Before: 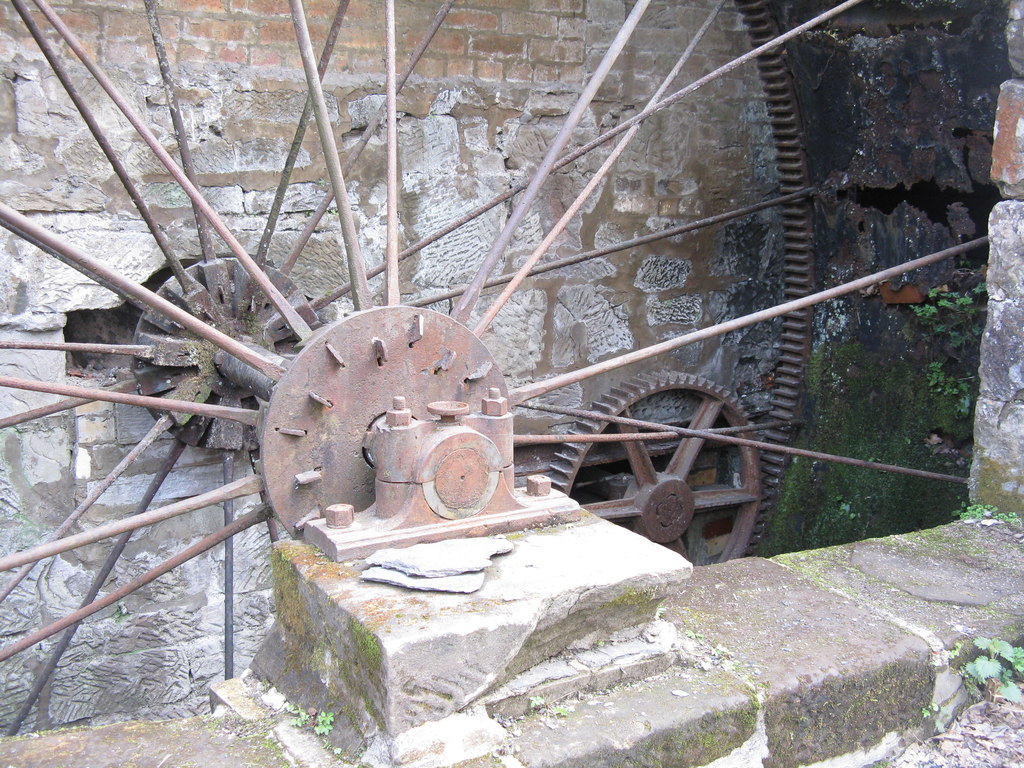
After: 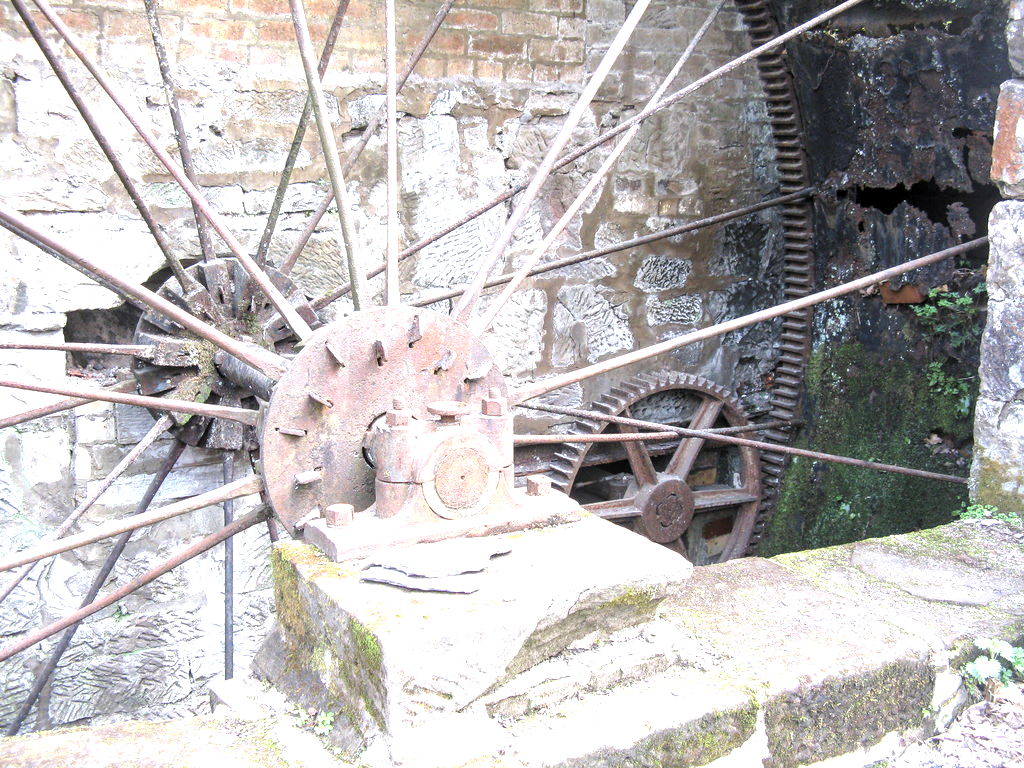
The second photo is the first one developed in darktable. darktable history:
local contrast: on, module defaults
exposure: black level correction 0, exposure 1 EV, compensate exposure bias true, compensate highlight preservation false
levels: mode automatic, black 0.023%, white 99.97%, levels [0.062, 0.494, 0.925]
